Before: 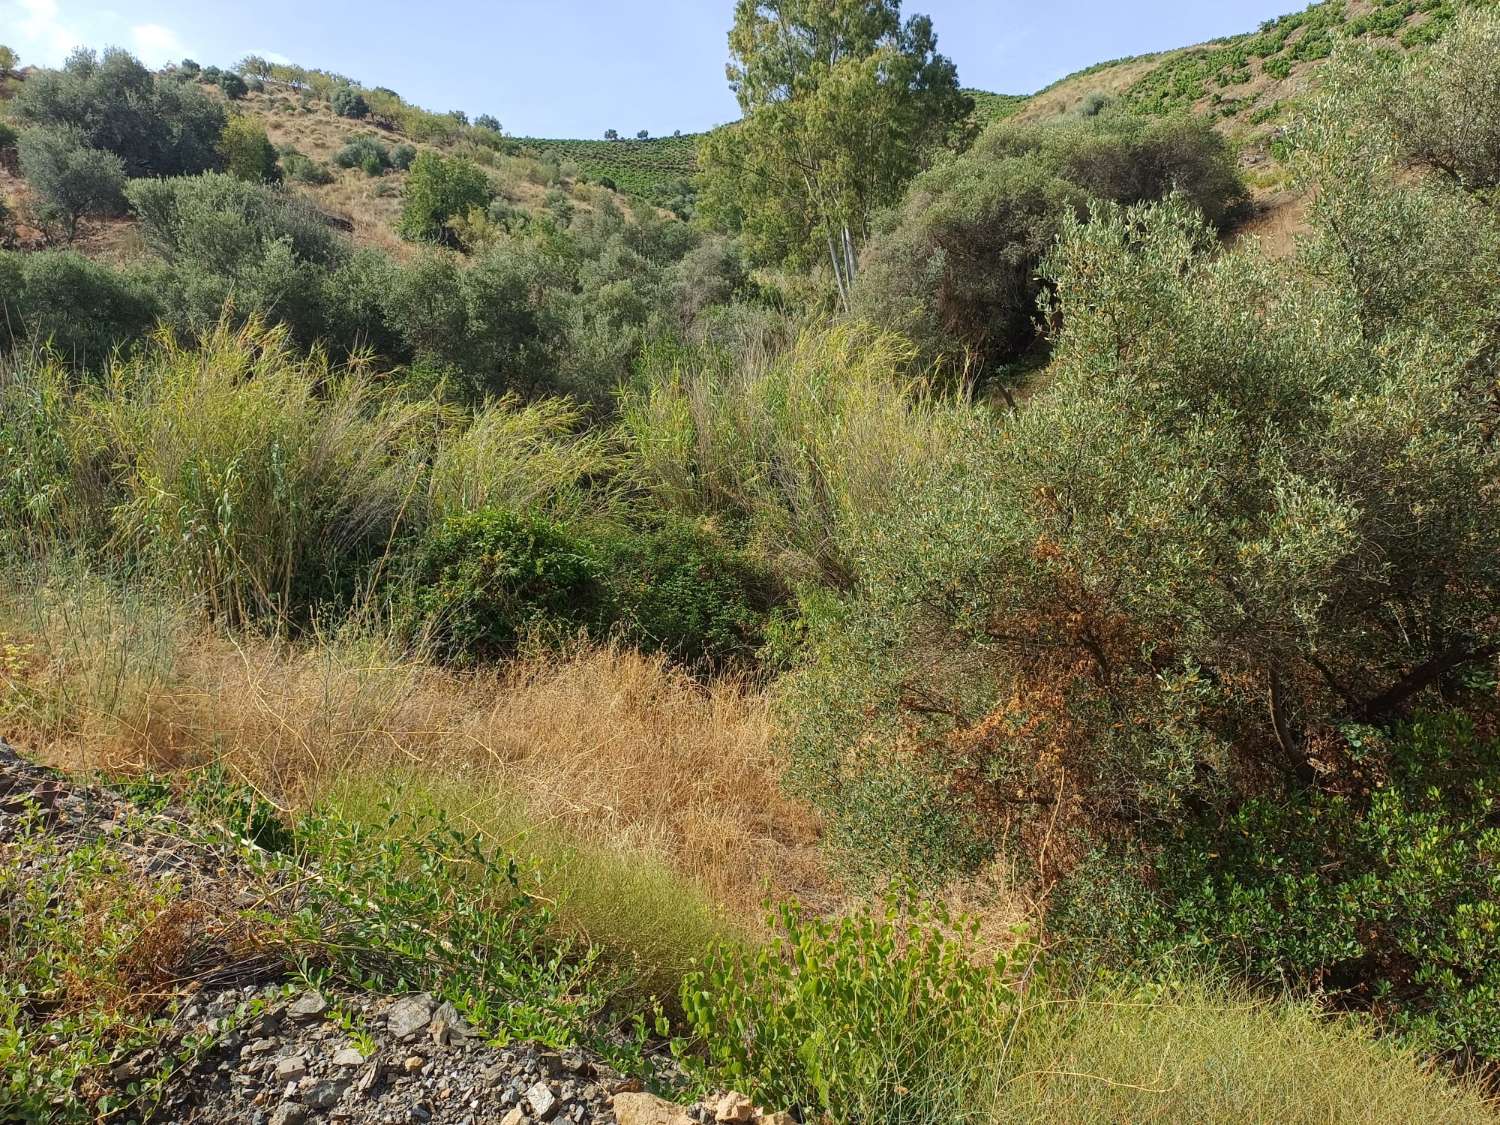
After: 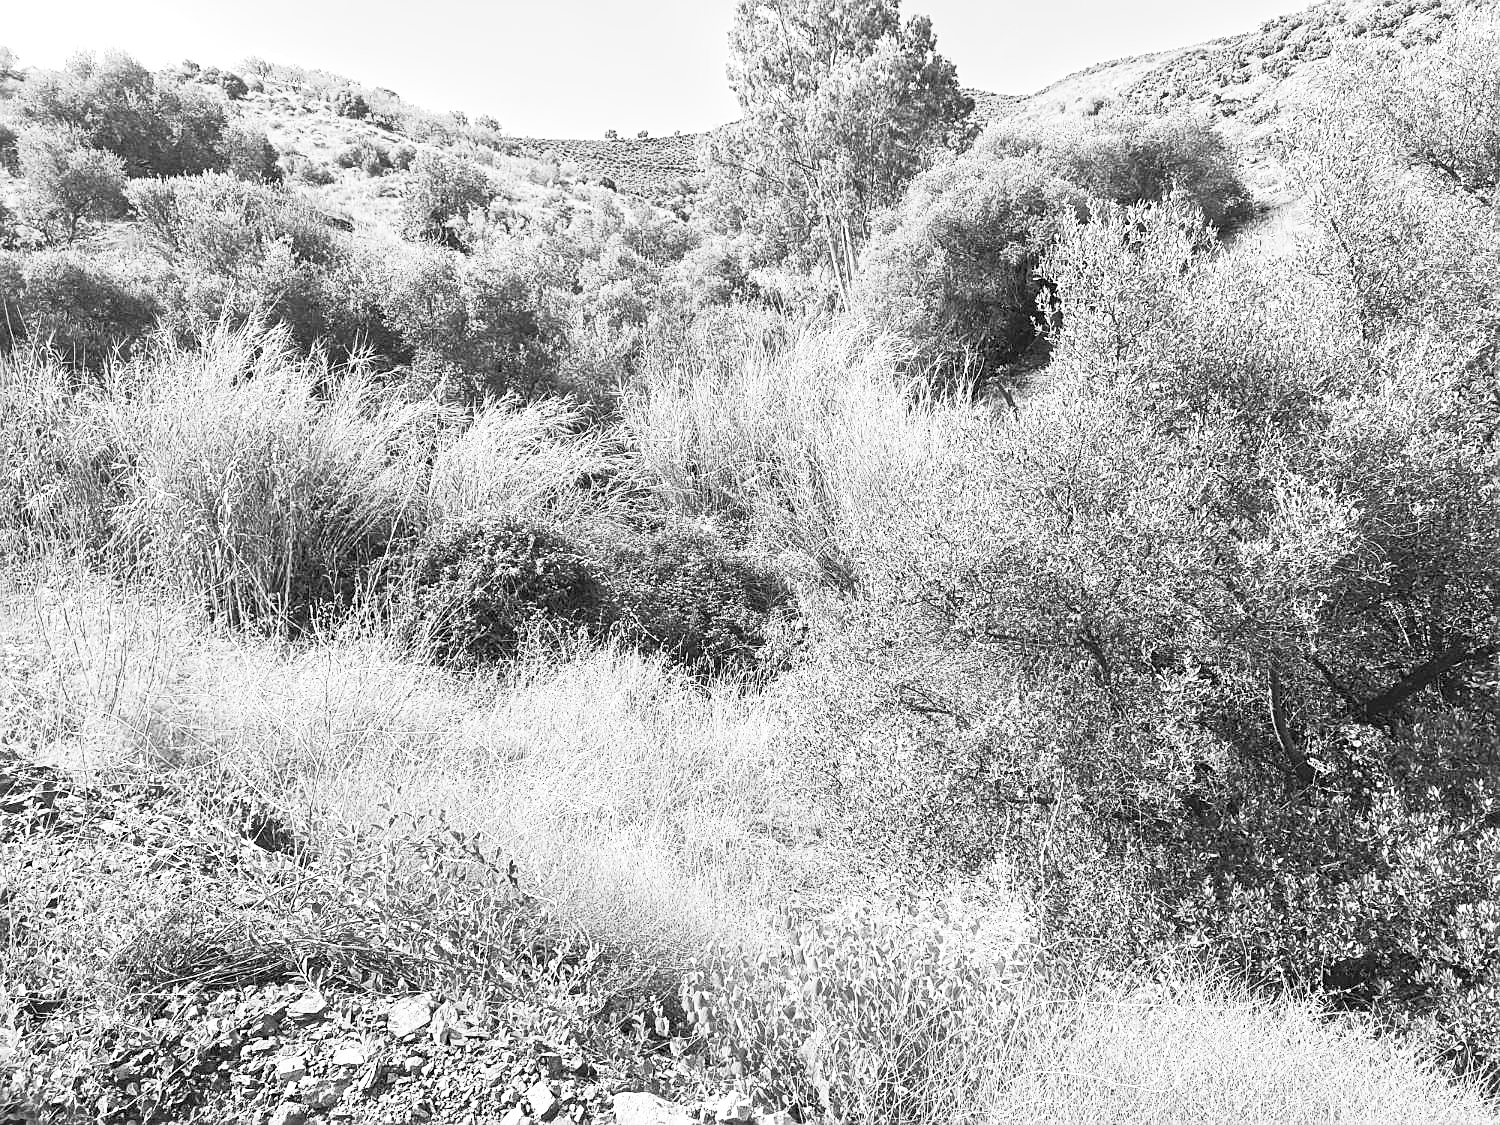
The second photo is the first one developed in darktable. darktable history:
monochrome: a -6.99, b 35.61, size 1.4
exposure: black level correction 0, exposure 0.7 EV, compensate exposure bias true, compensate highlight preservation false
contrast brightness saturation: contrast 0.39, brightness 0.53
sharpen: on, module defaults
